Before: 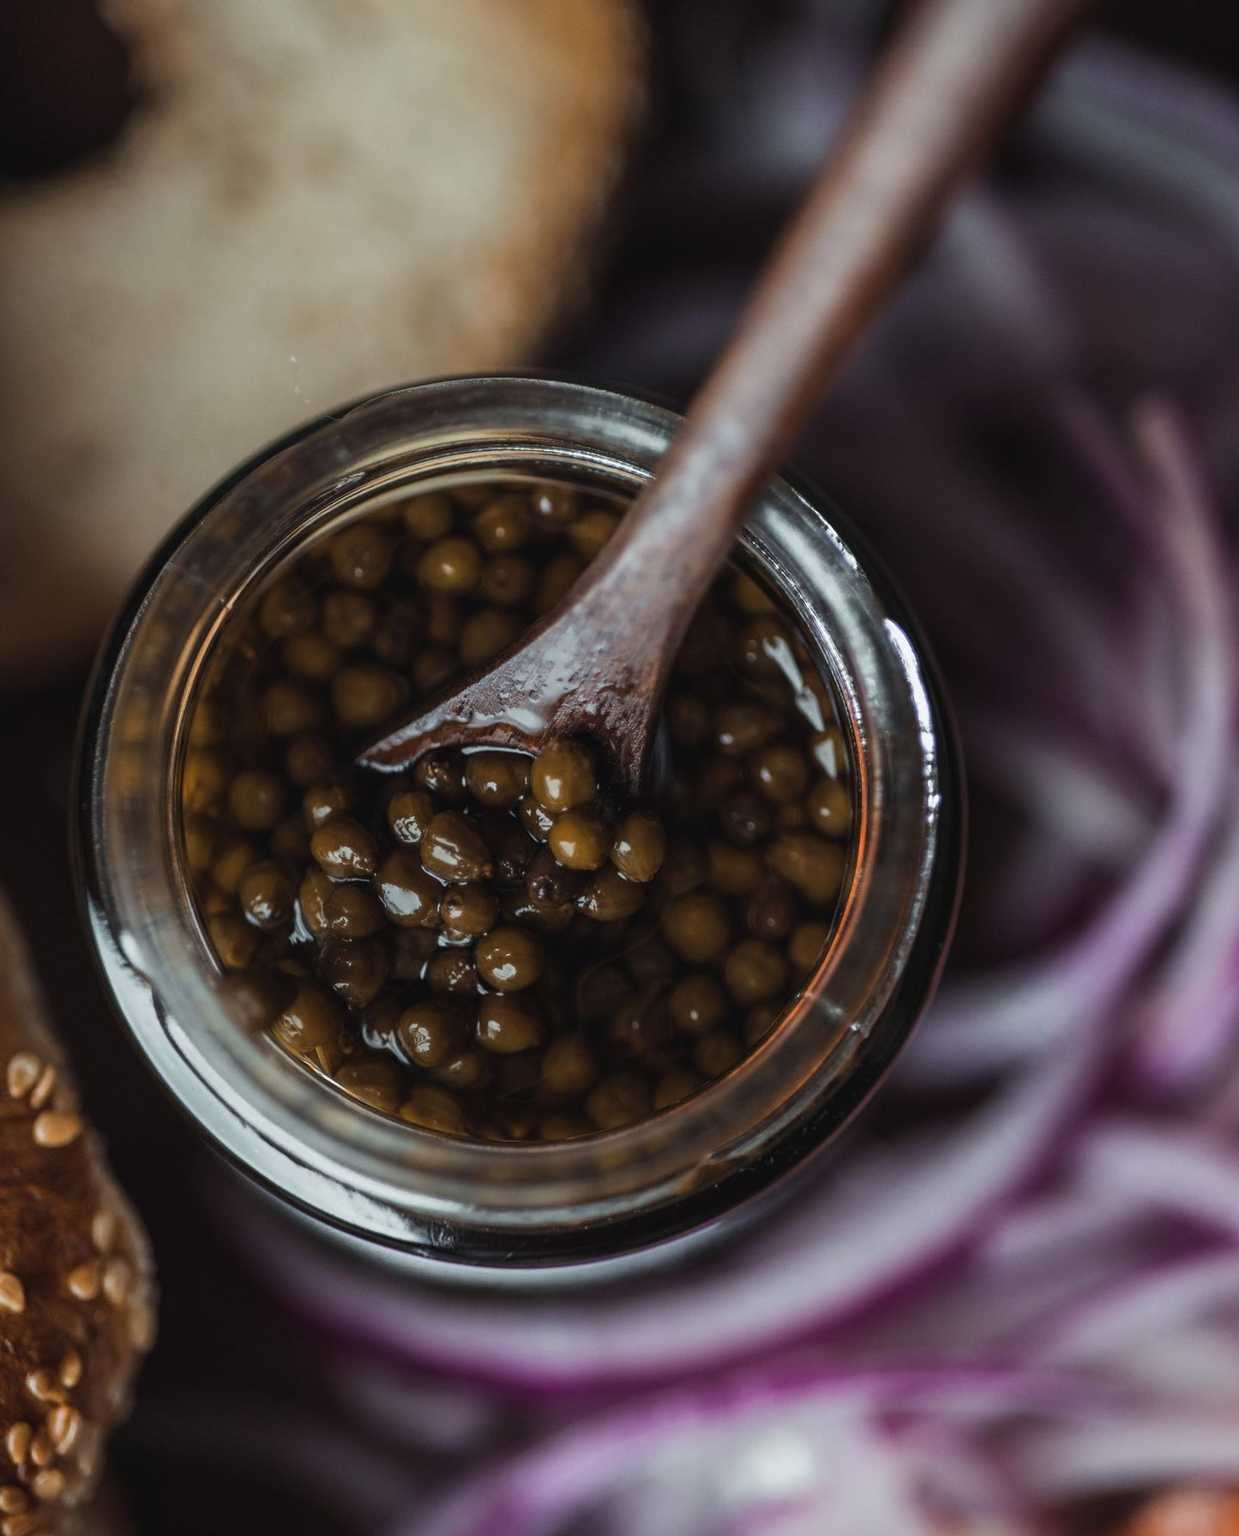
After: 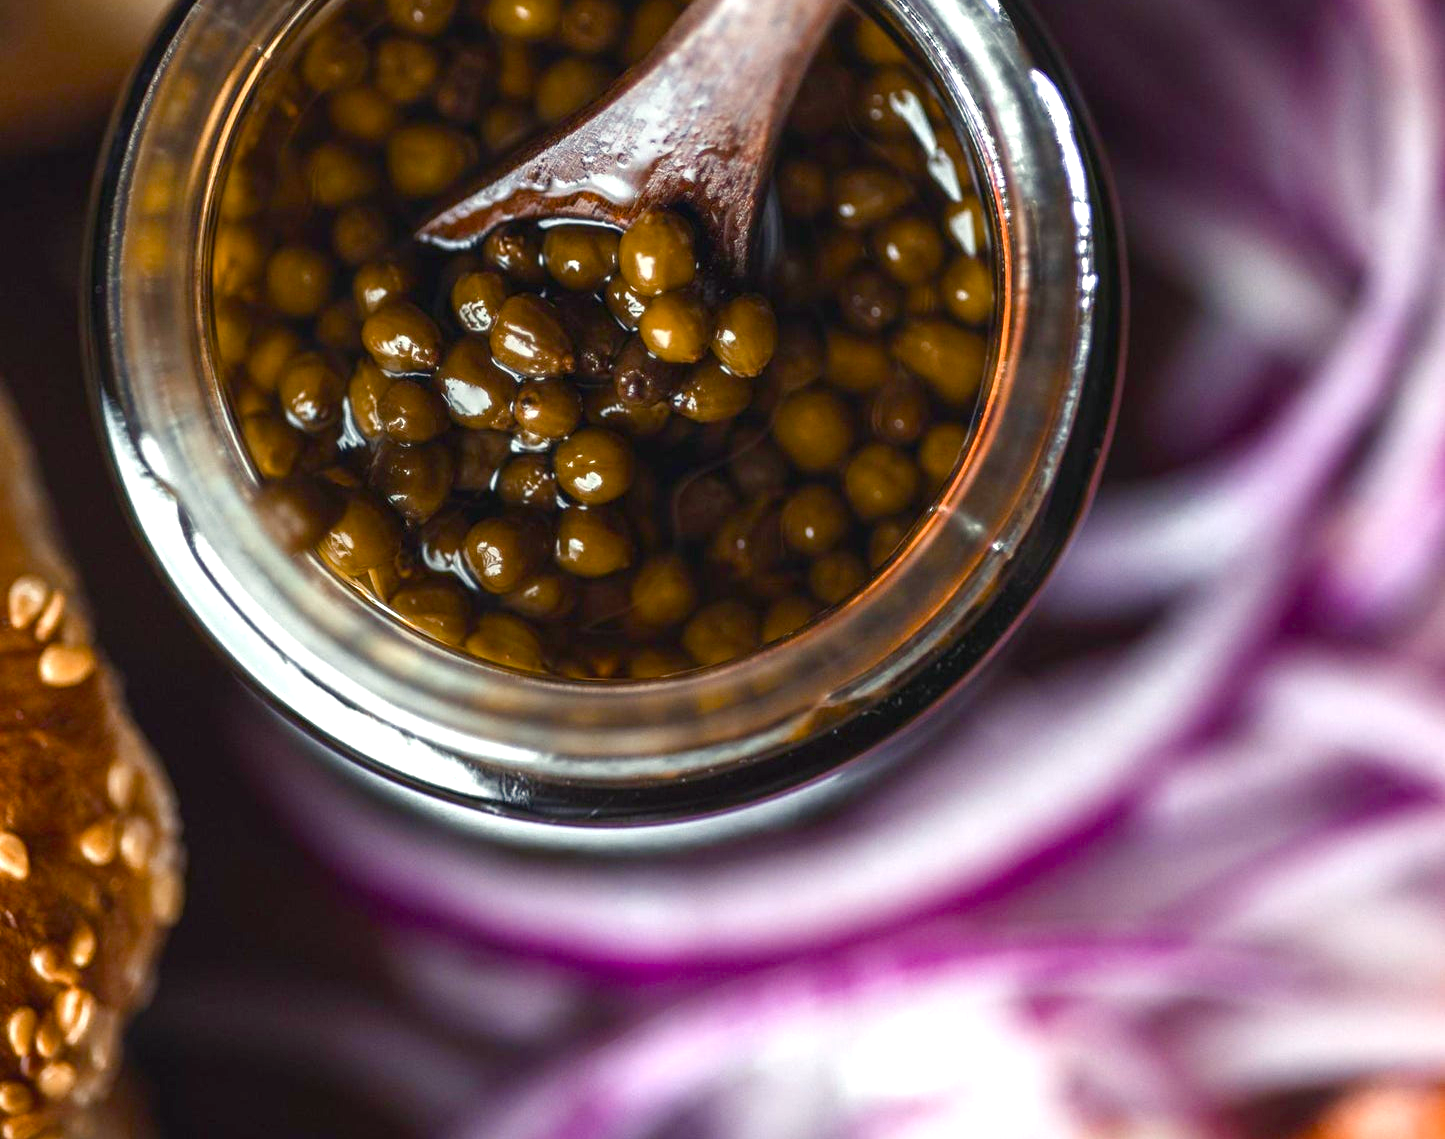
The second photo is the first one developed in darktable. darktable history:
exposure: black level correction 0, exposure 1.2 EV, compensate exposure bias true, compensate highlight preservation false
crop and rotate: top 36.435%
color balance rgb: shadows lift › chroma 1%, shadows lift › hue 240.84°, highlights gain › chroma 2%, highlights gain › hue 73.2°, global offset › luminance -0.5%, perceptual saturation grading › global saturation 20%, perceptual saturation grading › highlights -25%, perceptual saturation grading › shadows 50%, global vibrance 15%
